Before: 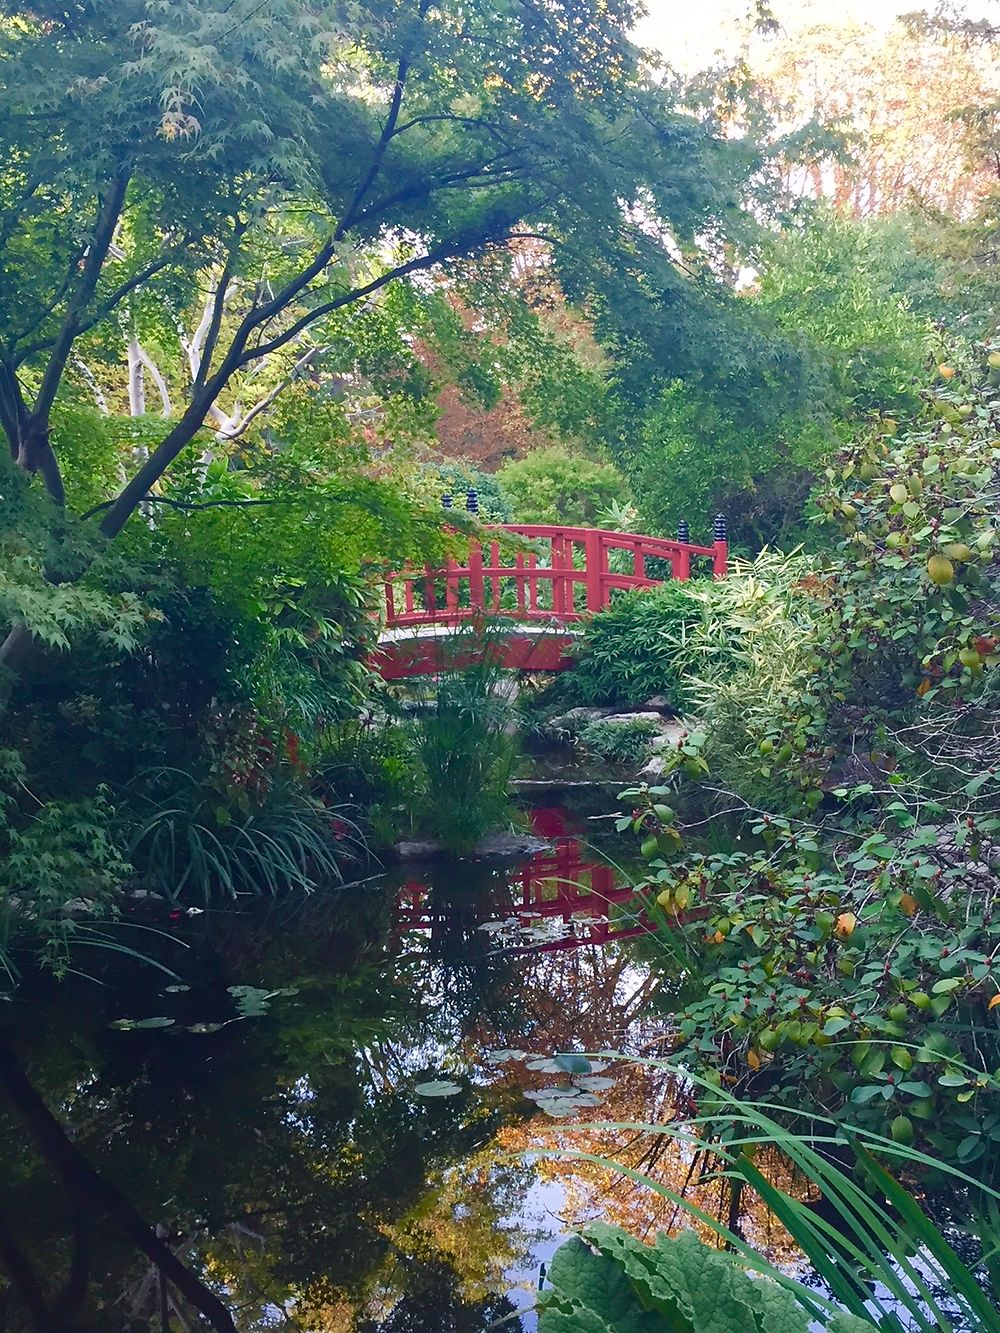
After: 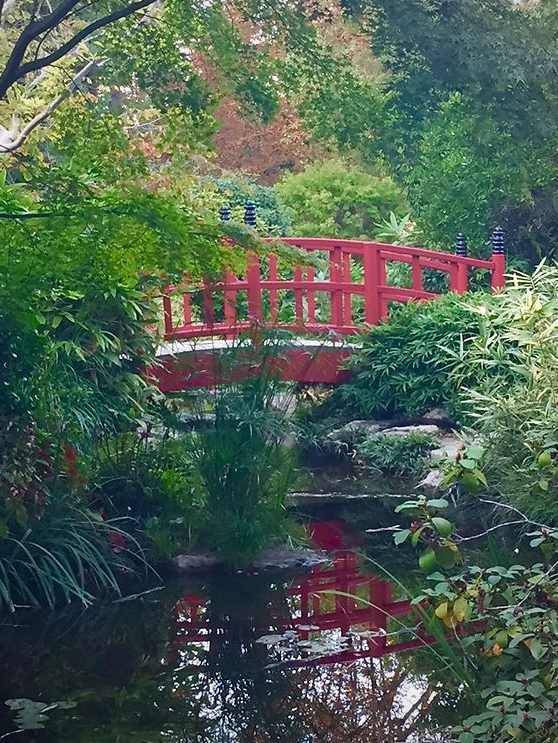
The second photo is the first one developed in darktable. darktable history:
crop and rotate: left 22.25%, top 21.539%, right 21.93%, bottom 22.66%
vignetting: brightness -0.343, center (-0.122, -0.002), unbound false
